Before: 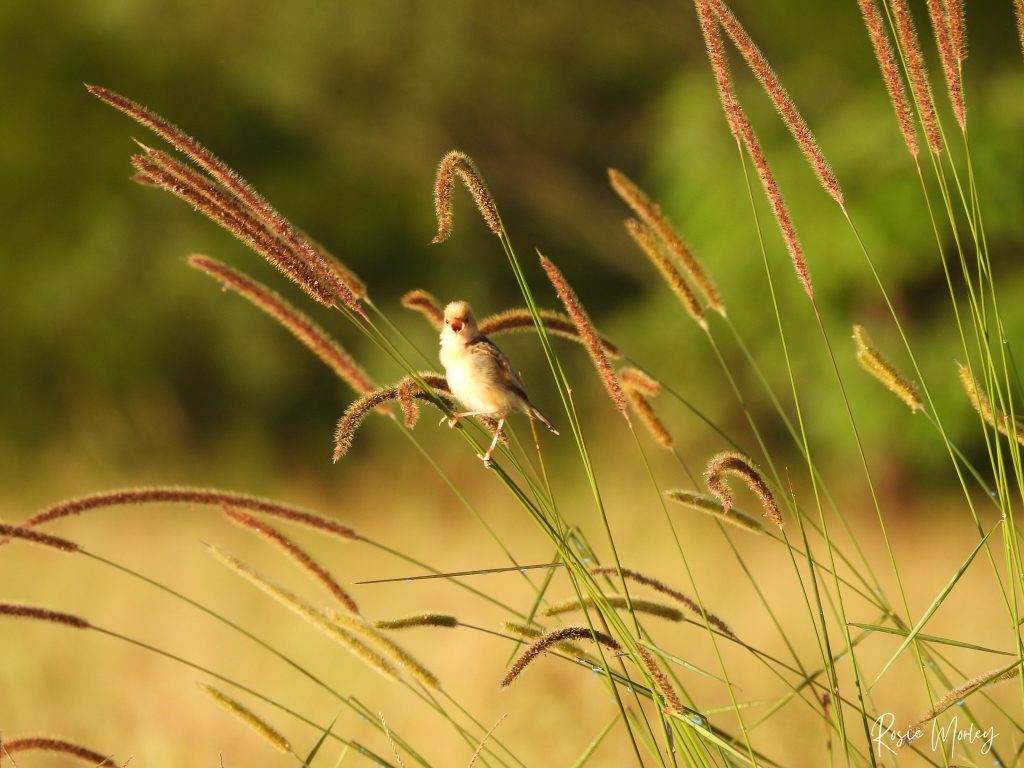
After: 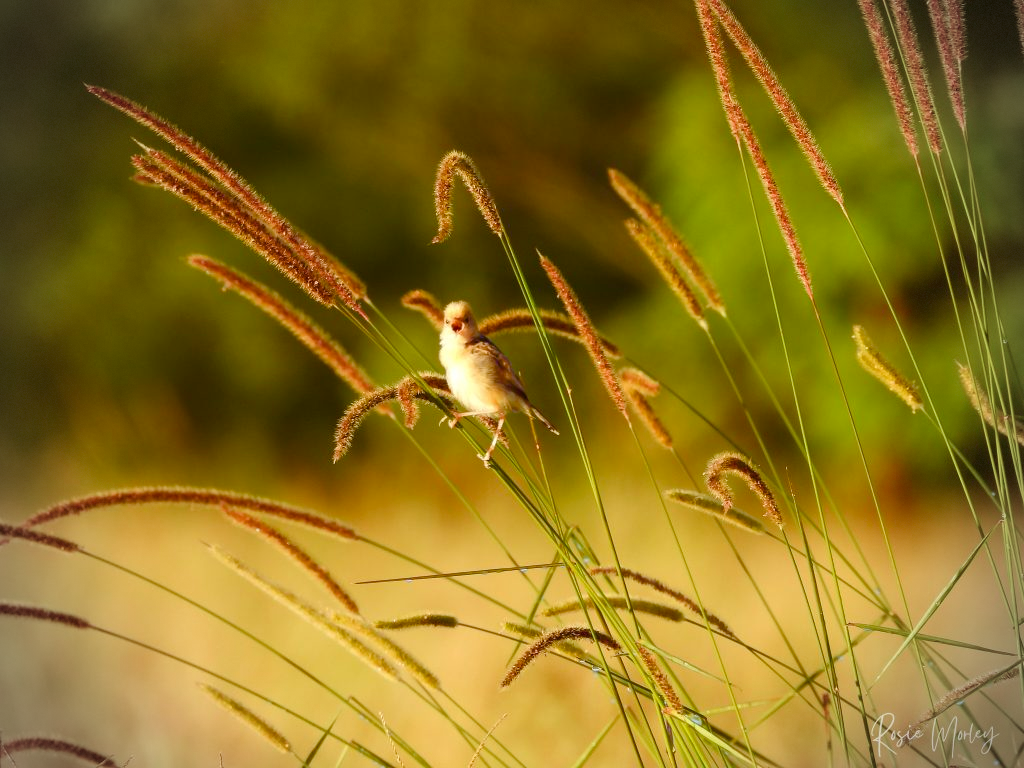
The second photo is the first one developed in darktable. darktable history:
vignetting: fall-off start 73.2%, dithering 8-bit output
color balance rgb: shadows lift › chroma 6.179%, shadows lift › hue 304.89°, perceptual saturation grading › global saturation 20%, perceptual saturation grading › highlights -25.204%, perceptual saturation grading › shadows 25.443%, global vibrance 20%
